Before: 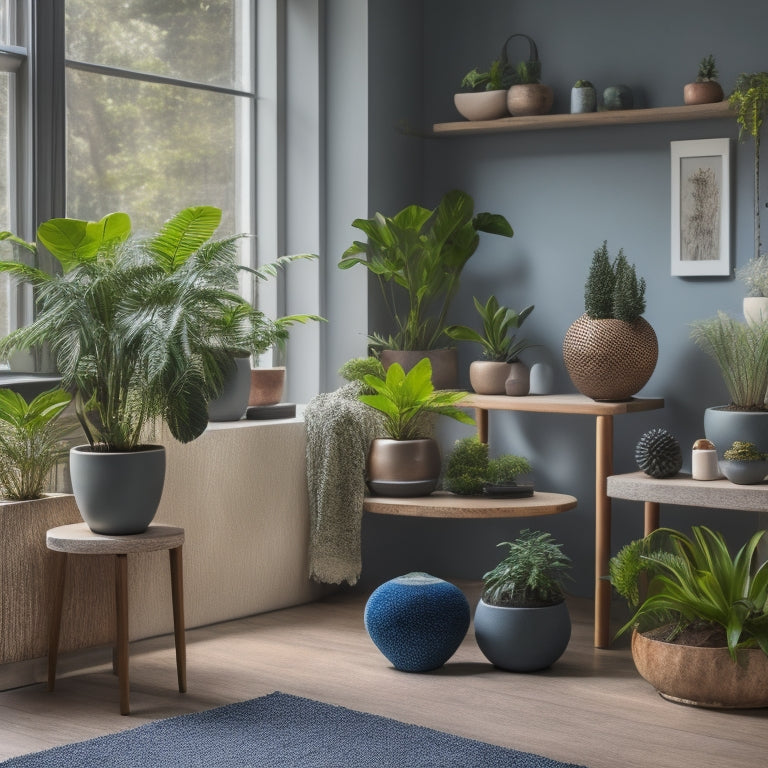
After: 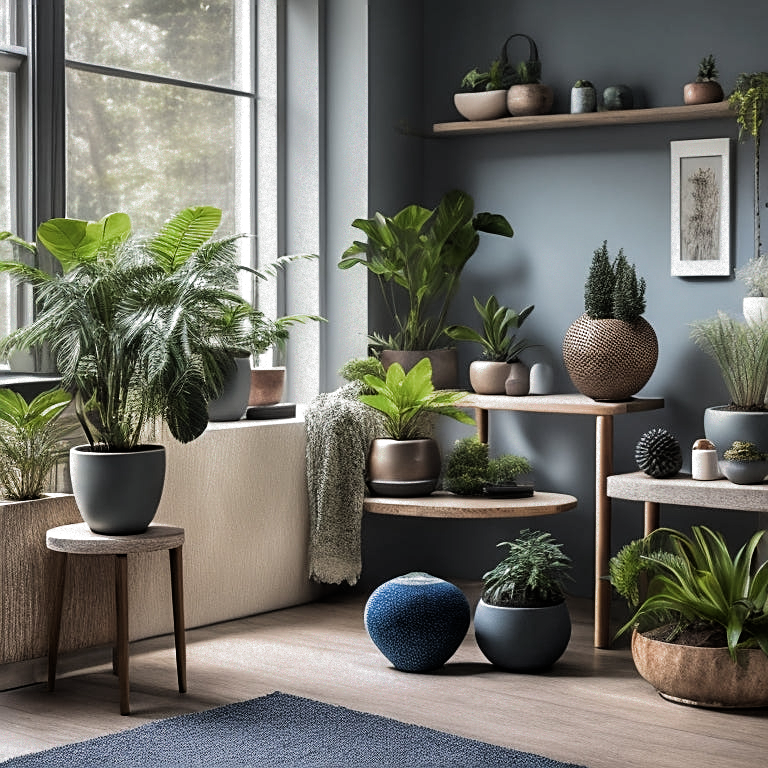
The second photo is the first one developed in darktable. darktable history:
contrast equalizer: octaves 7, y [[0.5, 0.488, 0.462, 0.461, 0.491, 0.5], [0.5 ×6], [0.5 ×6], [0 ×6], [0 ×6]], mix -0.313
exposure: exposure 0.194 EV, compensate highlight preservation false
sharpen: on, module defaults
filmic rgb: black relative exposure -8.2 EV, white relative exposure 2.2 EV, target white luminance 99.904%, hardness 7.13, latitude 75.25%, contrast 1.315, highlights saturation mix -2.09%, shadows ↔ highlights balance 30.7%, color science v5 (2021), contrast in shadows safe, contrast in highlights safe, enable highlight reconstruction true
